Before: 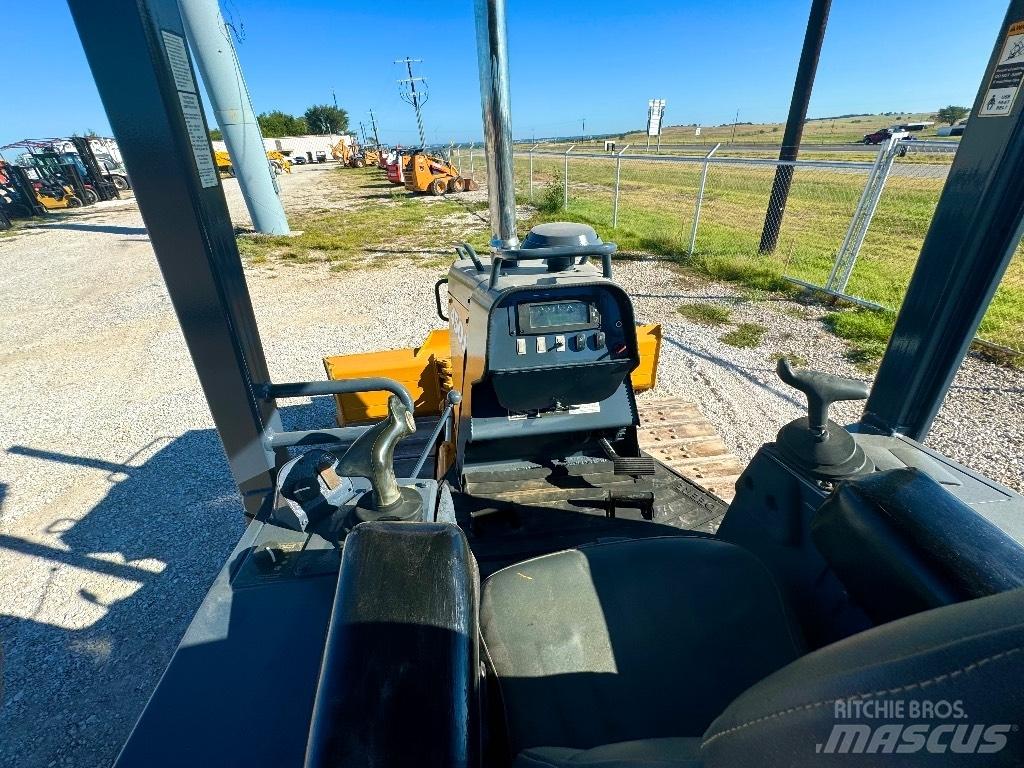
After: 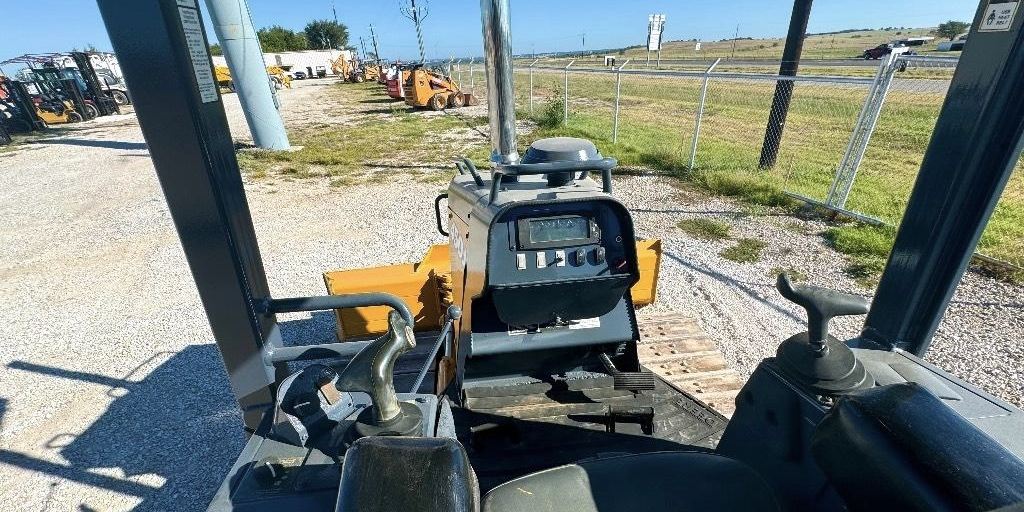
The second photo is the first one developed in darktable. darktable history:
crop: top 11.166%, bottom 22.168%
color correction: saturation 0.8
white balance: red 1.004, blue 1.024
